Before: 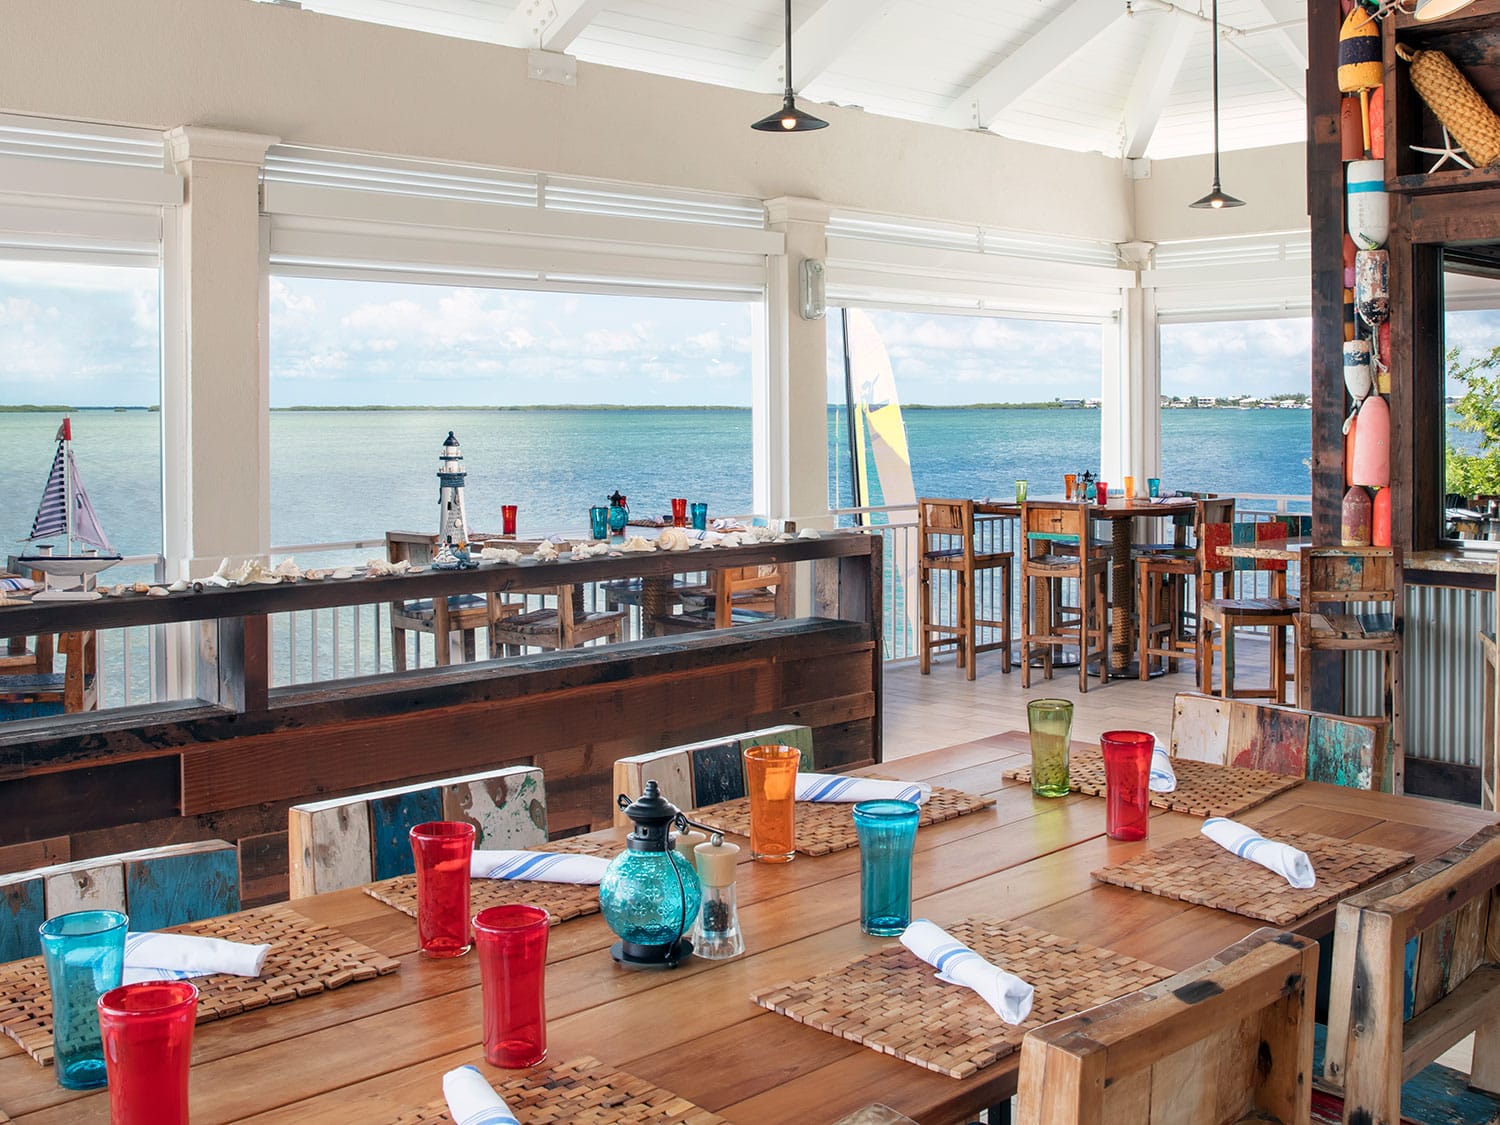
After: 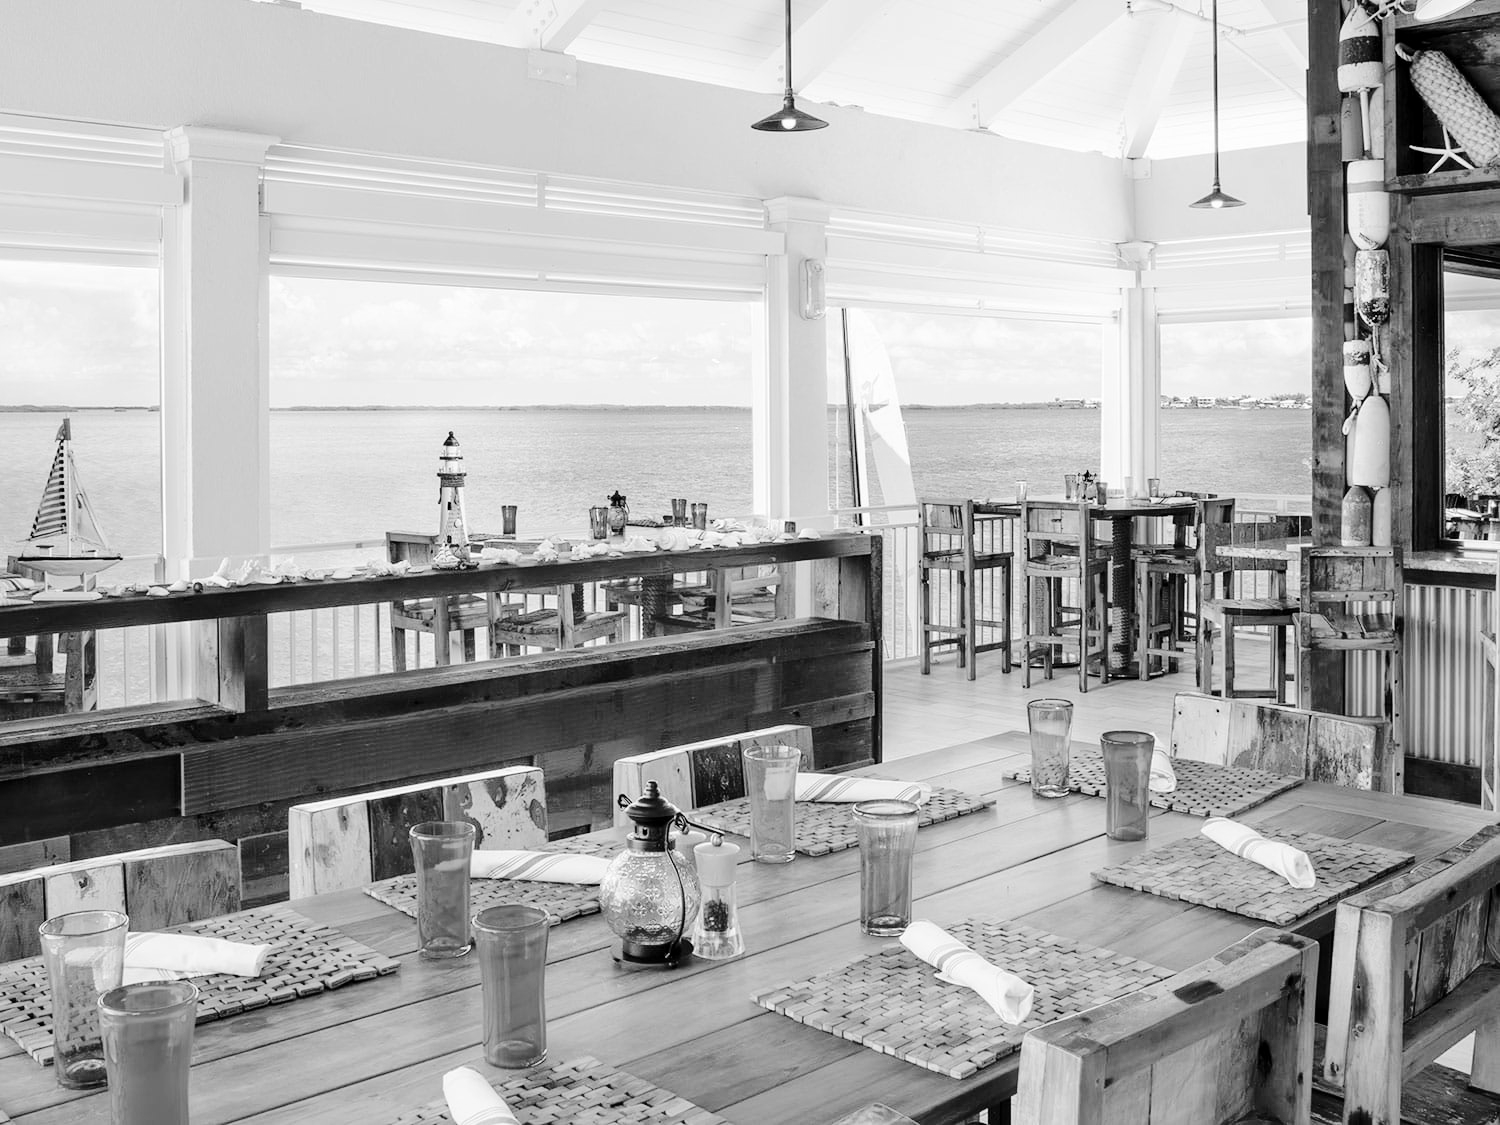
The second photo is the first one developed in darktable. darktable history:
monochrome: on, module defaults
exposure: black level correction 0, exposure 0.2 EV, compensate exposure bias true, compensate highlight preservation false
tone curve: curves: ch0 [(0.014, 0) (0.13, 0.09) (0.227, 0.211) (0.33, 0.395) (0.494, 0.615) (0.662, 0.76) (0.795, 0.846) (1, 0.969)]; ch1 [(0, 0) (0.366, 0.367) (0.447, 0.416) (0.473, 0.484) (0.504, 0.502) (0.525, 0.518) (0.564, 0.601) (0.634, 0.66) (0.746, 0.804) (1, 1)]; ch2 [(0, 0) (0.333, 0.346) (0.375, 0.375) (0.424, 0.43) (0.476, 0.498) (0.496, 0.505) (0.517, 0.522) (0.548, 0.548) (0.579, 0.618) (0.651, 0.674) (0.688, 0.728) (1, 1)], color space Lab, independent channels, preserve colors none
